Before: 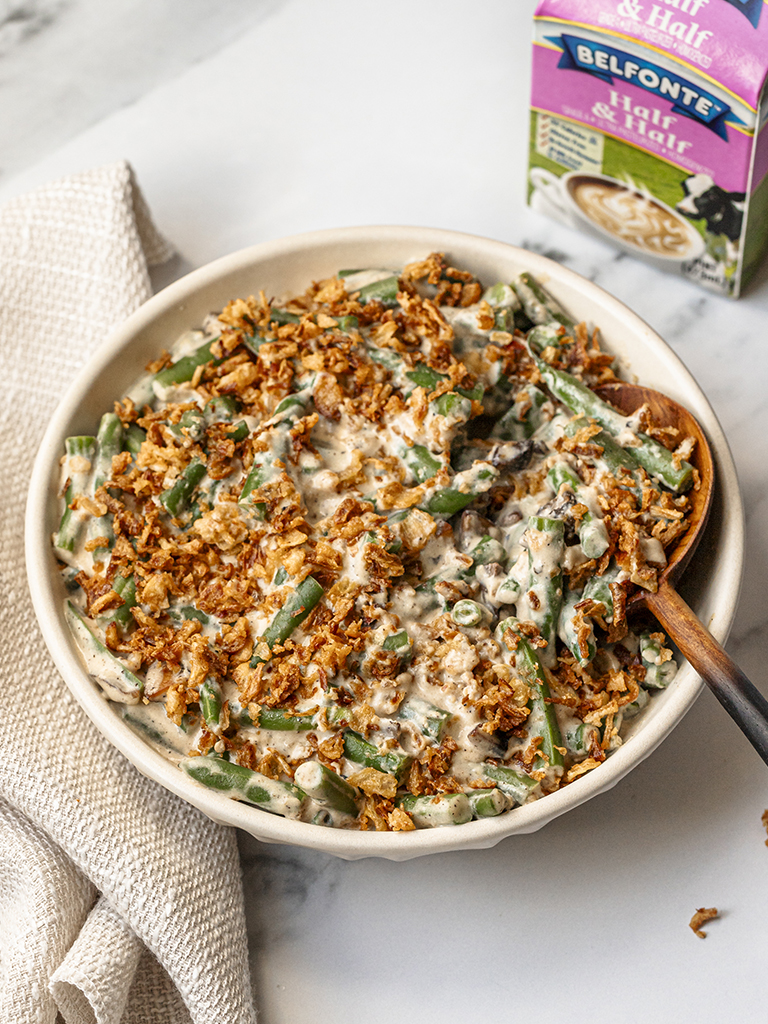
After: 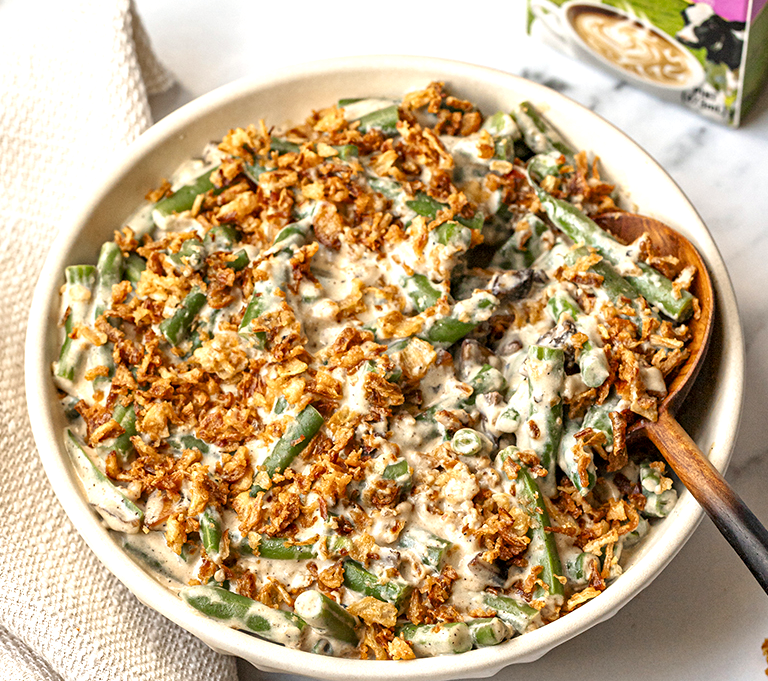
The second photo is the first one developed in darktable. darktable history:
exposure: black level correction 0.001, exposure 0.5 EV, compensate exposure bias true, compensate highlight preservation false
haze removal: compatibility mode true, adaptive false
crop: top 16.727%, bottom 16.727%
